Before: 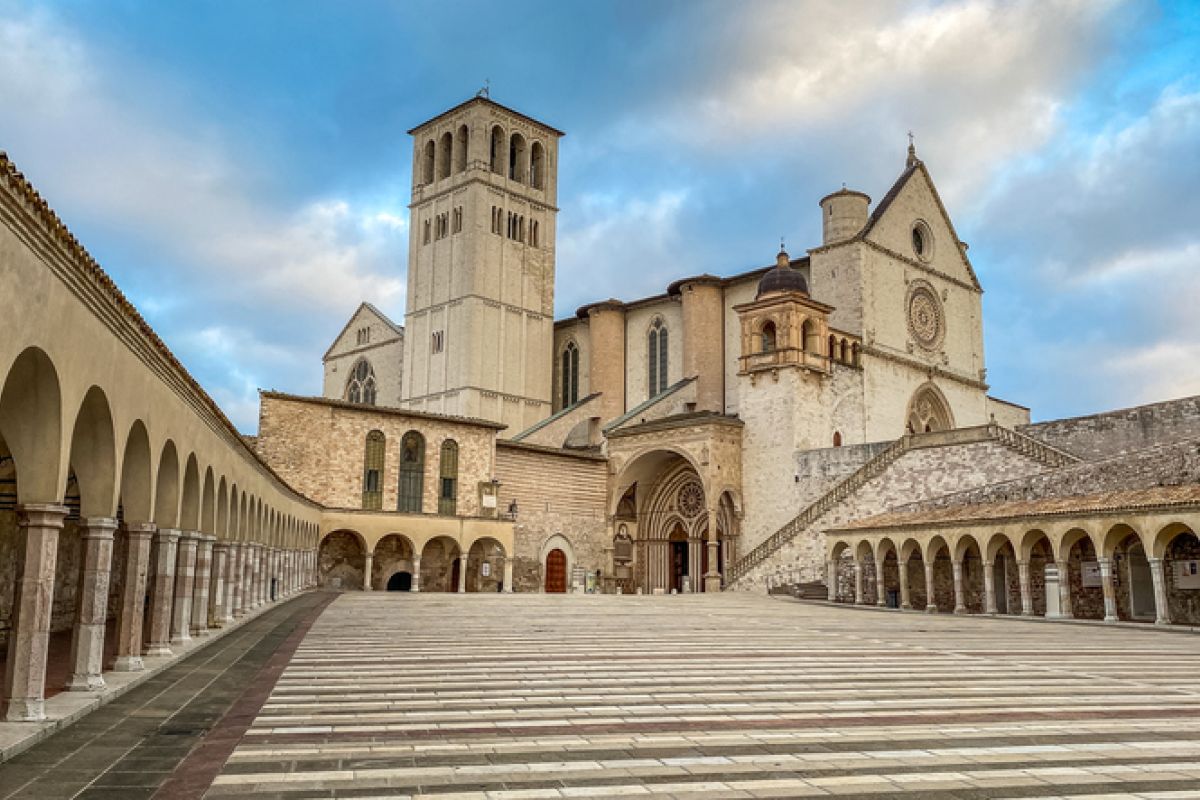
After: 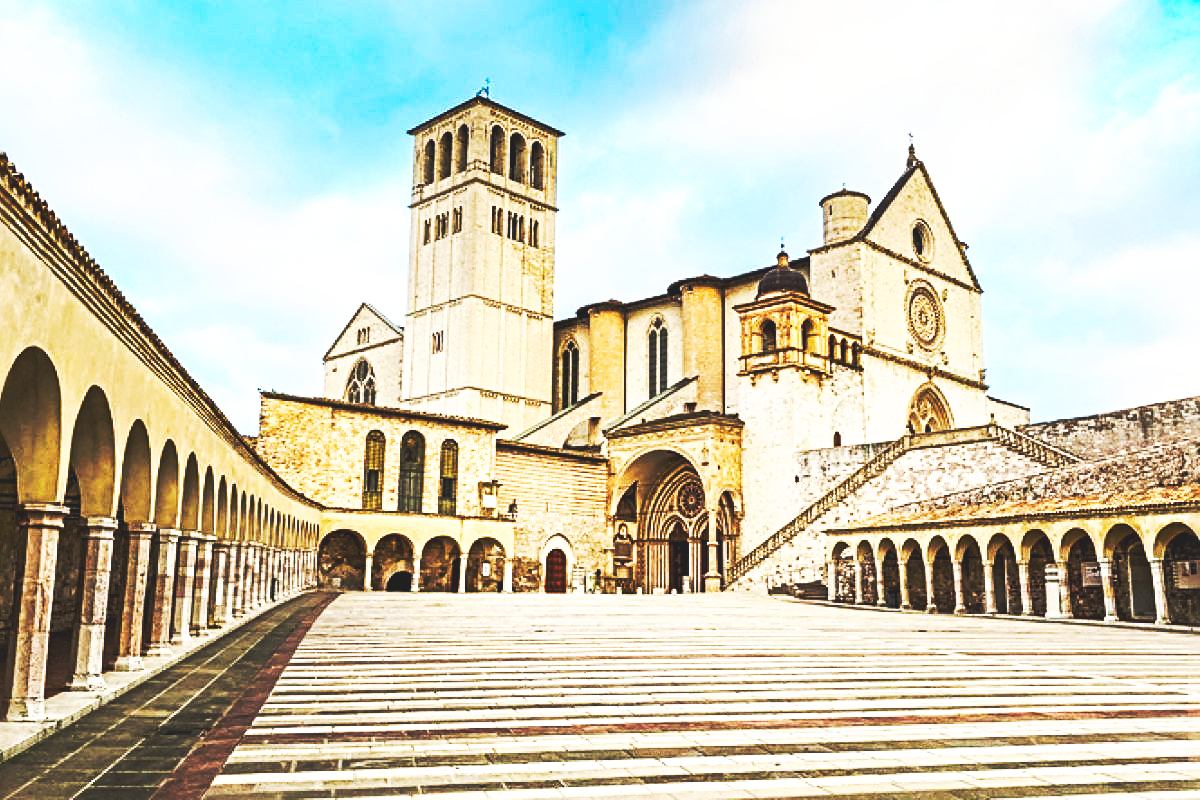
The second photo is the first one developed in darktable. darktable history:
color balance rgb: shadows lift › luminance -19.873%, shadows fall-off 102.161%, linear chroma grading › global chroma 0.891%, perceptual saturation grading › global saturation 9.867%, mask middle-gray fulcrum 21.884%, global vibrance 25.05%, contrast 10.17%
sharpen: radius 4.884
base curve: curves: ch0 [(0, 0.015) (0.085, 0.116) (0.134, 0.298) (0.19, 0.545) (0.296, 0.764) (0.599, 0.982) (1, 1)], preserve colors none
